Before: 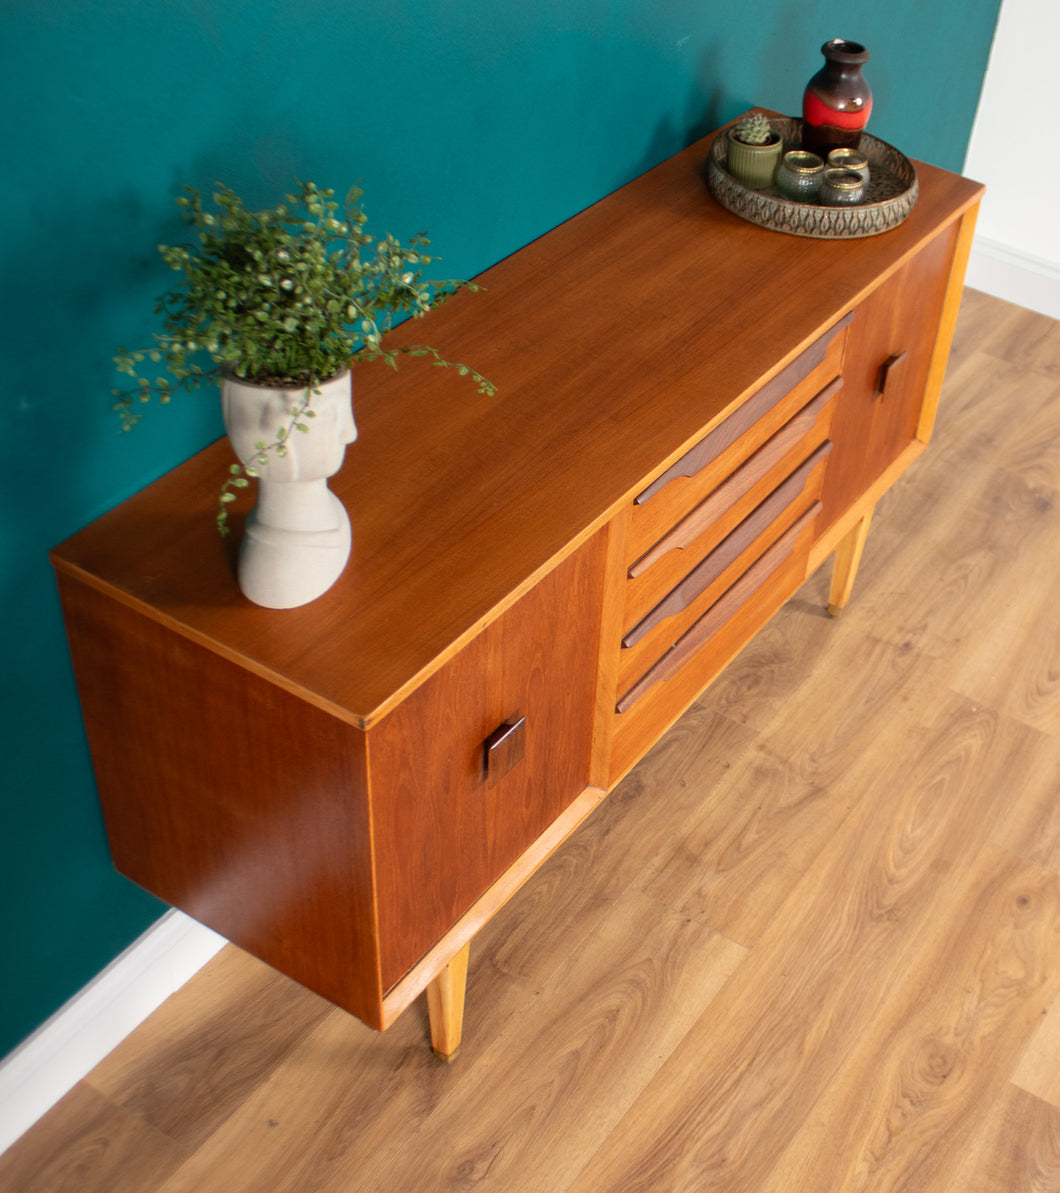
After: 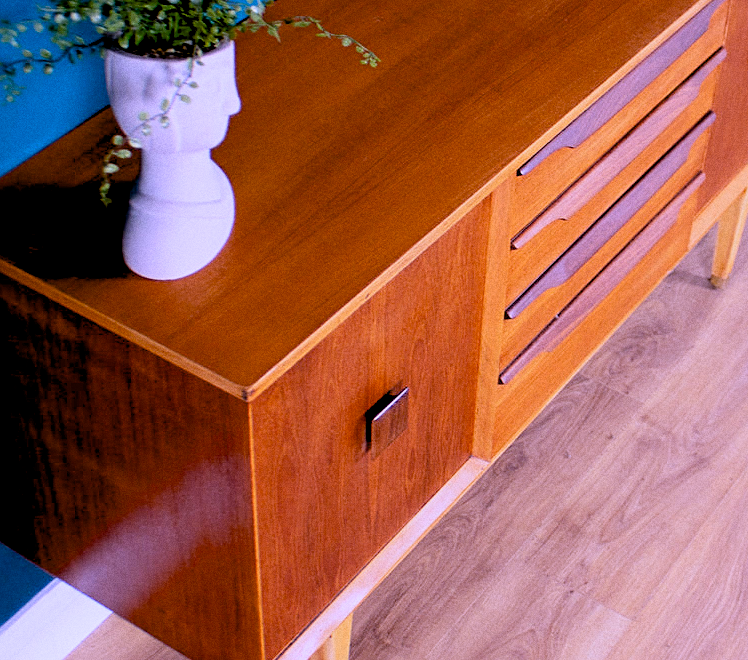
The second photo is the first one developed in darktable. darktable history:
tone curve: curves: ch0 [(0, 0) (0.003, 0.003) (0.011, 0.011) (0.025, 0.026) (0.044, 0.046) (0.069, 0.071) (0.1, 0.103) (0.136, 0.14) (0.177, 0.183) (0.224, 0.231) (0.277, 0.286) (0.335, 0.346) (0.399, 0.412) (0.468, 0.483) (0.543, 0.56) (0.623, 0.643) (0.709, 0.732) (0.801, 0.826) (0.898, 0.917) (1, 1)], preserve colors none
tone equalizer: on, module defaults
white balance: red 0.98, blue 1.61
filmic rgb: middle gray luminance 18.42%, black relative exposure -9 EV, white relative exposure 3.75 EV, threshold 6 EV, target black luminance 0%, hardness 4.85, latitude 67.35%, contrast 0.955, highlights saturation mix 20%, shadows ↔ highlights balance 21.36%, add noise in highlights 0, preserve chrominance luminance Y, color science v3 (2019), use custom middle-gray values true, iterations of high-quality reconstruction 0, contrast in highlights soft, enable highlight reconstruction true
crop: left 11.123%, top 27.61%, right 18.3%, bottom 17.034%
grain: coarseness 0.47 ISO
exposure: black level correction 0.025, exposure 0.182 EV, compensate highlight preservation false
sharpen: on, module defaults
